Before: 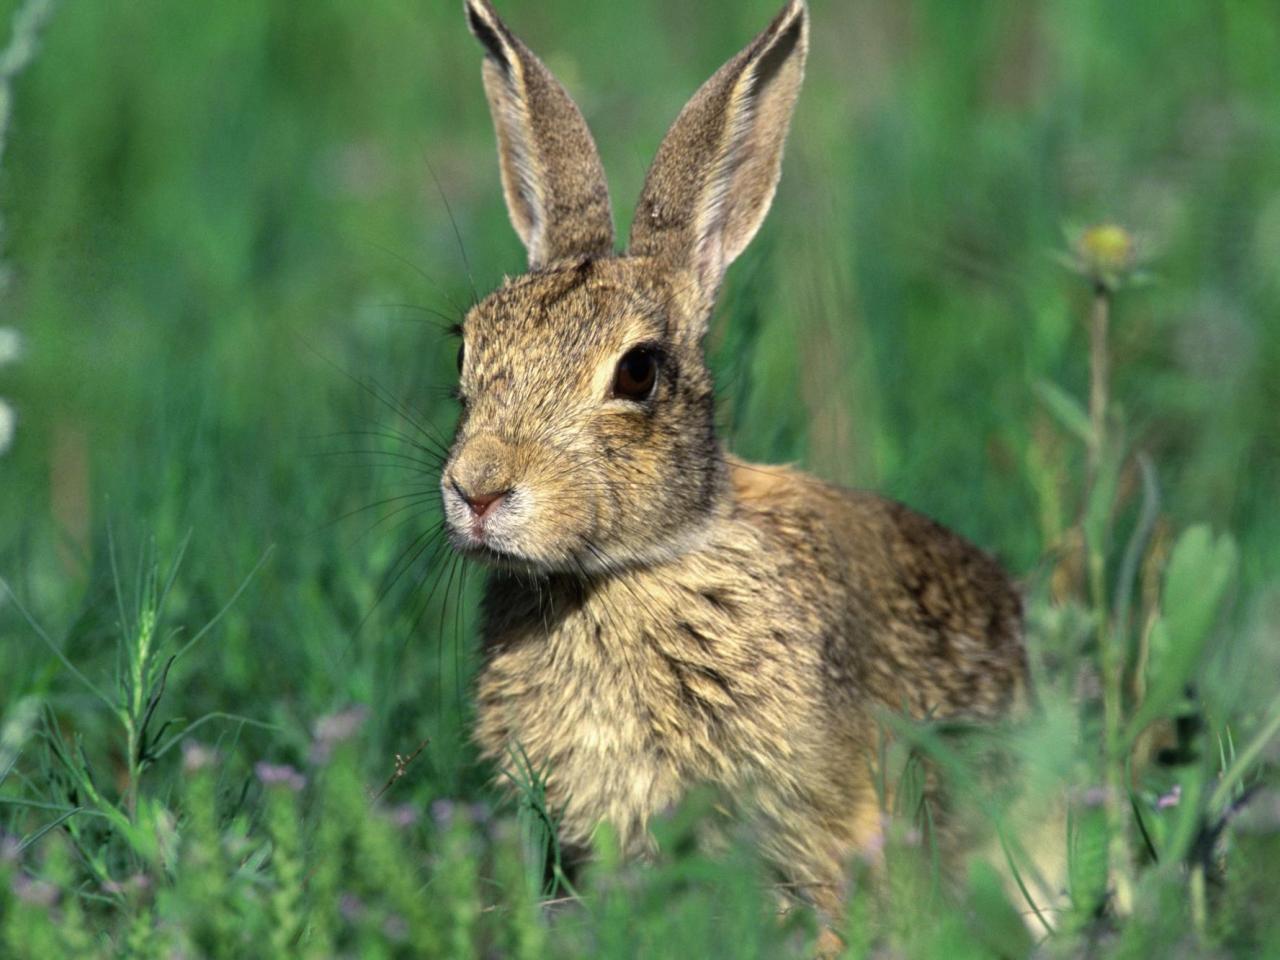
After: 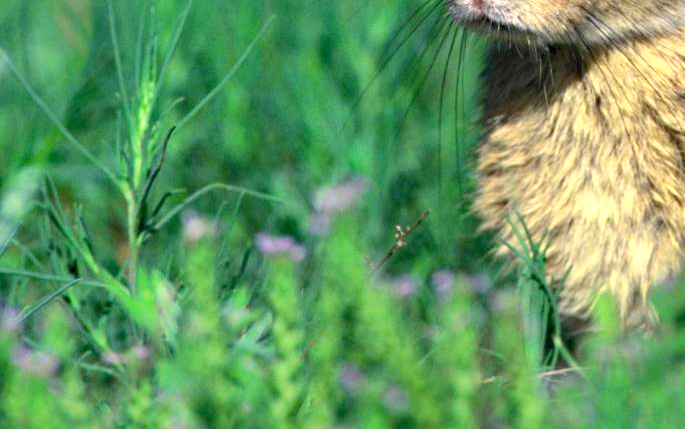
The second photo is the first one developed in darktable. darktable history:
contrast brightness saturation: contrast 0.204, brightness 0.167, saturation 0.226
haze removal: adaptive false
shadows and highlights: highlights color adjustment 0.497%
exposure: black level correction 0, exposure 0.498 EV, compensate highlight preservation false
crop and rotate: top 55.157%, right 46.43%, bottom 0.15%
